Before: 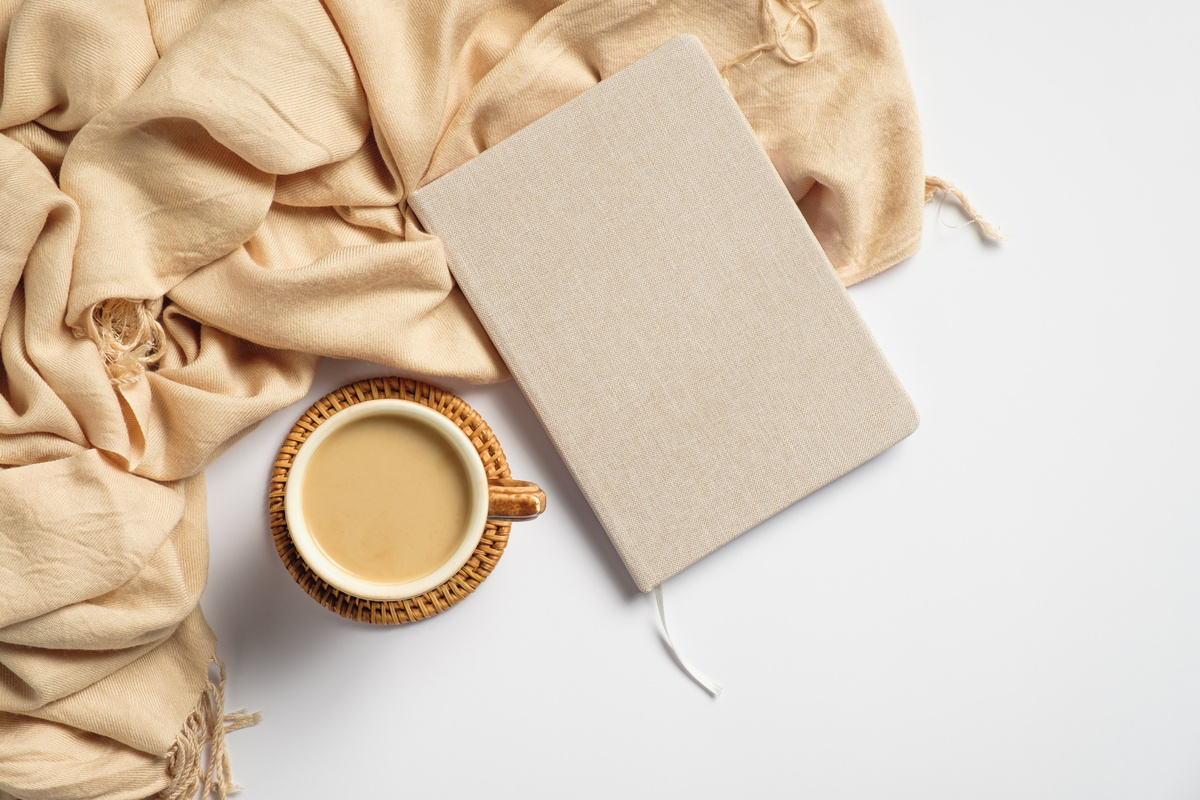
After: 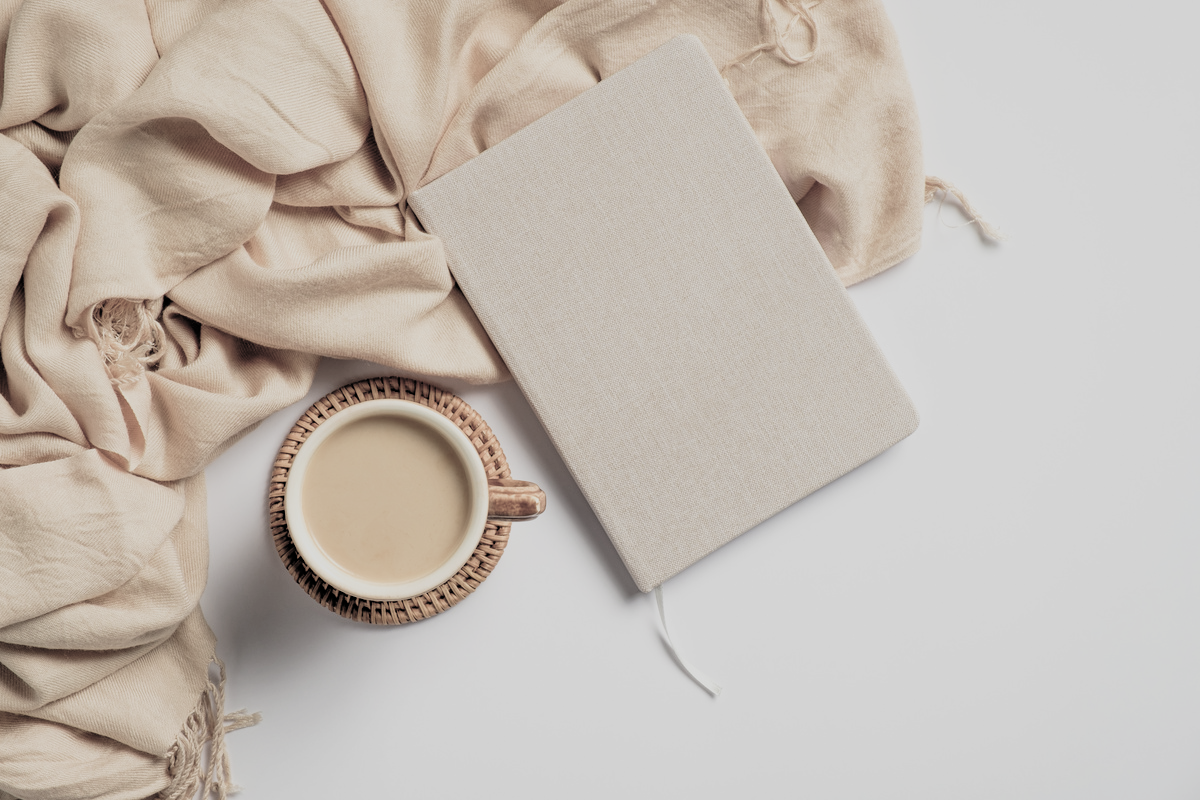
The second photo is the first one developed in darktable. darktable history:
filmic rgb: black relative exposure -5.04 EV, white relative exposure 3.99 EV, hardness 2.9, contrast 1.099, highlights saturation mix -20.76%, color science v4 (2020)
